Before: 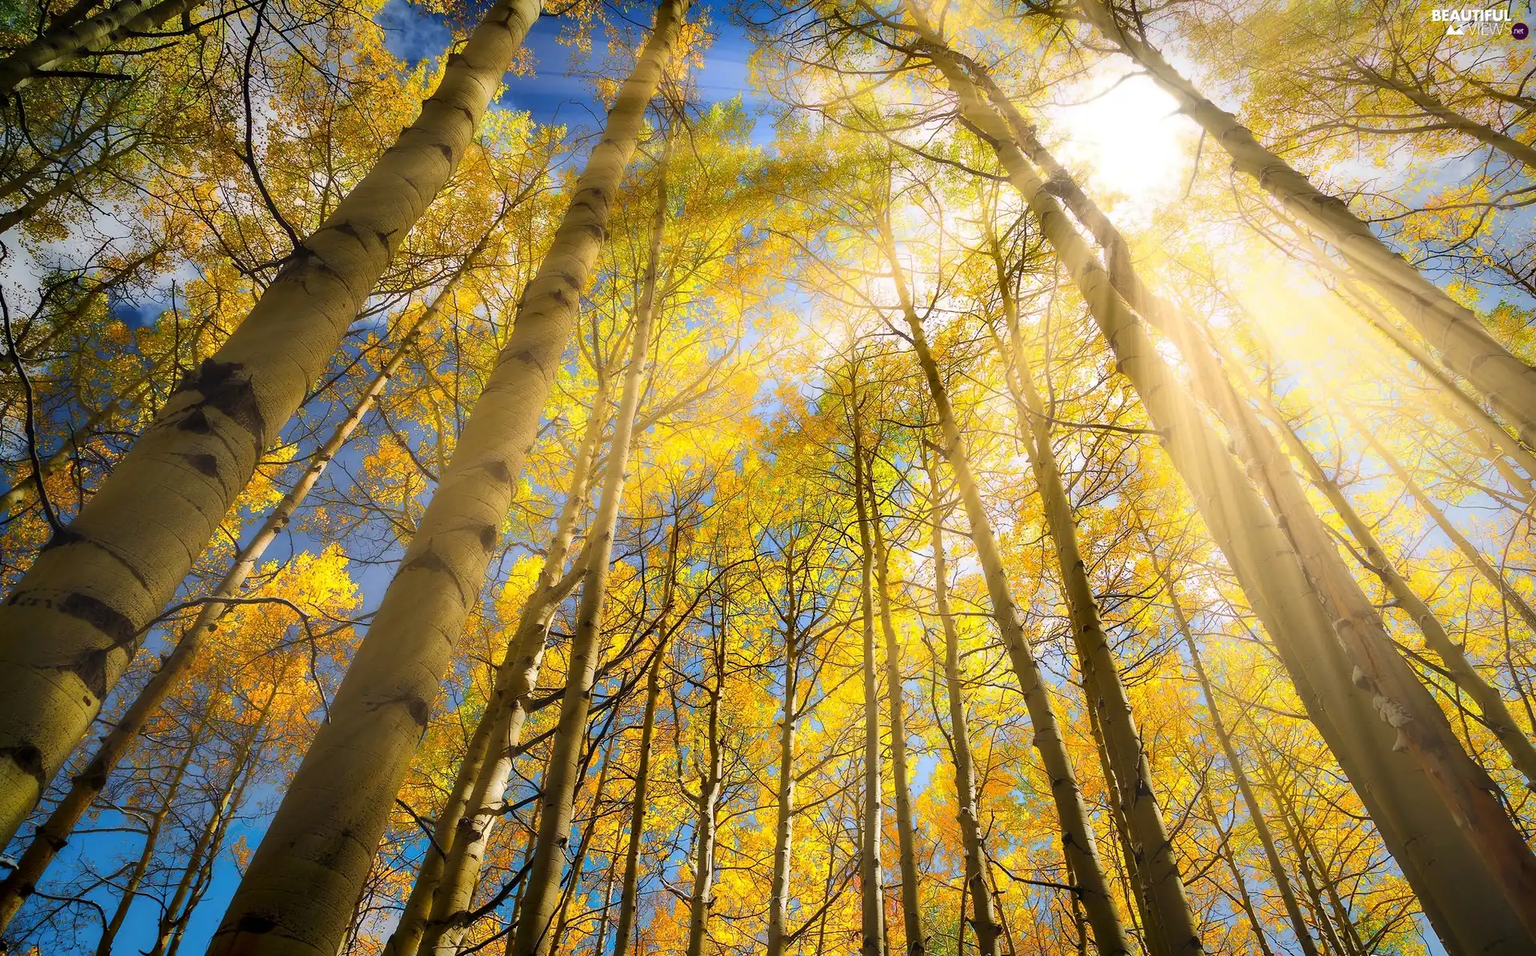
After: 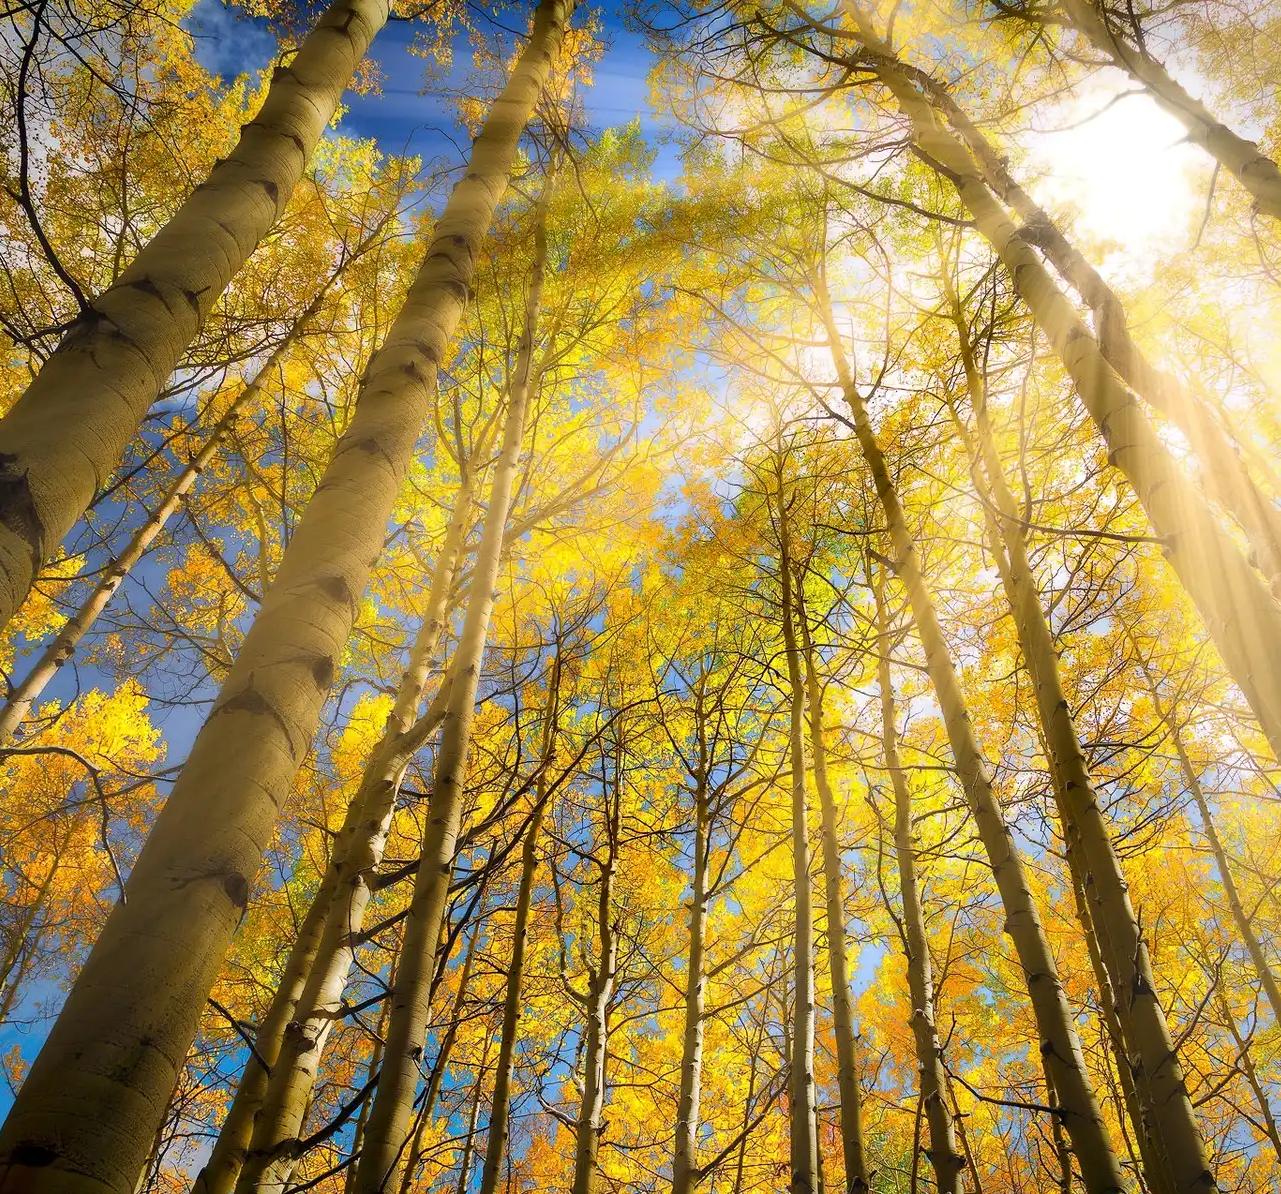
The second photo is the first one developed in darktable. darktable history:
crop and rotate: left 14.968%, right 18.283%
tone equalizer: edges refinement/feathering 500, mask exposure compensation -1.57 EV, preserve details no
